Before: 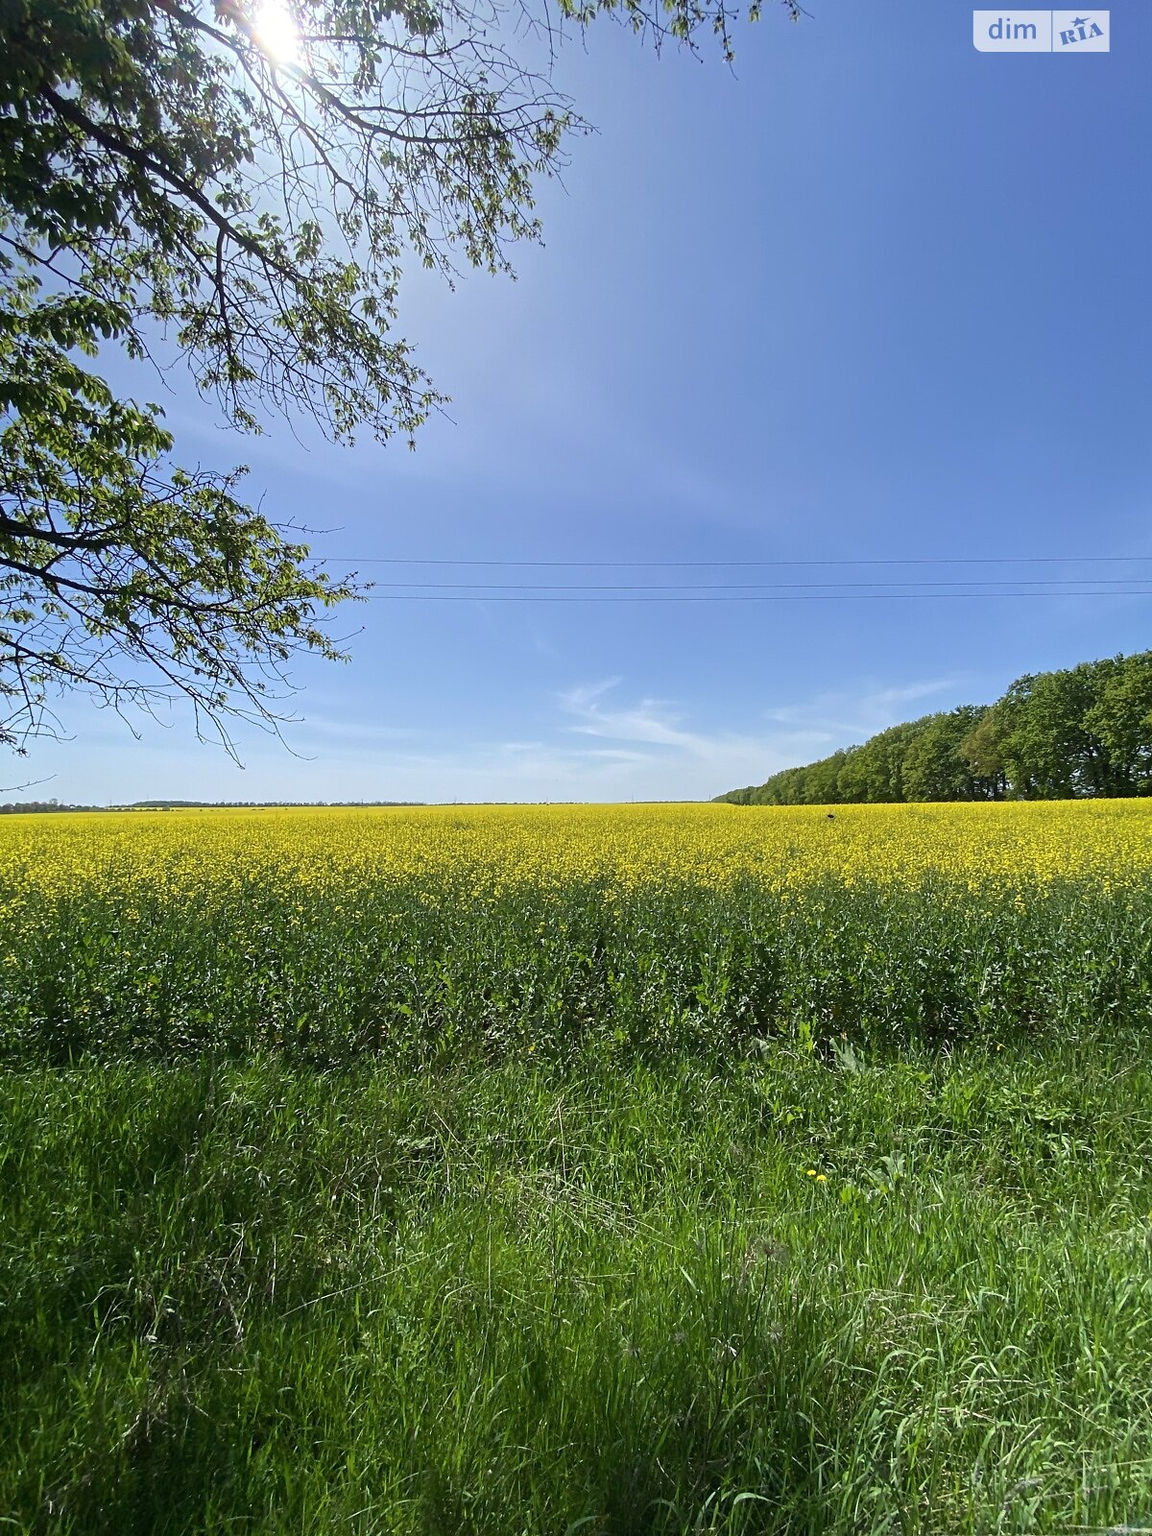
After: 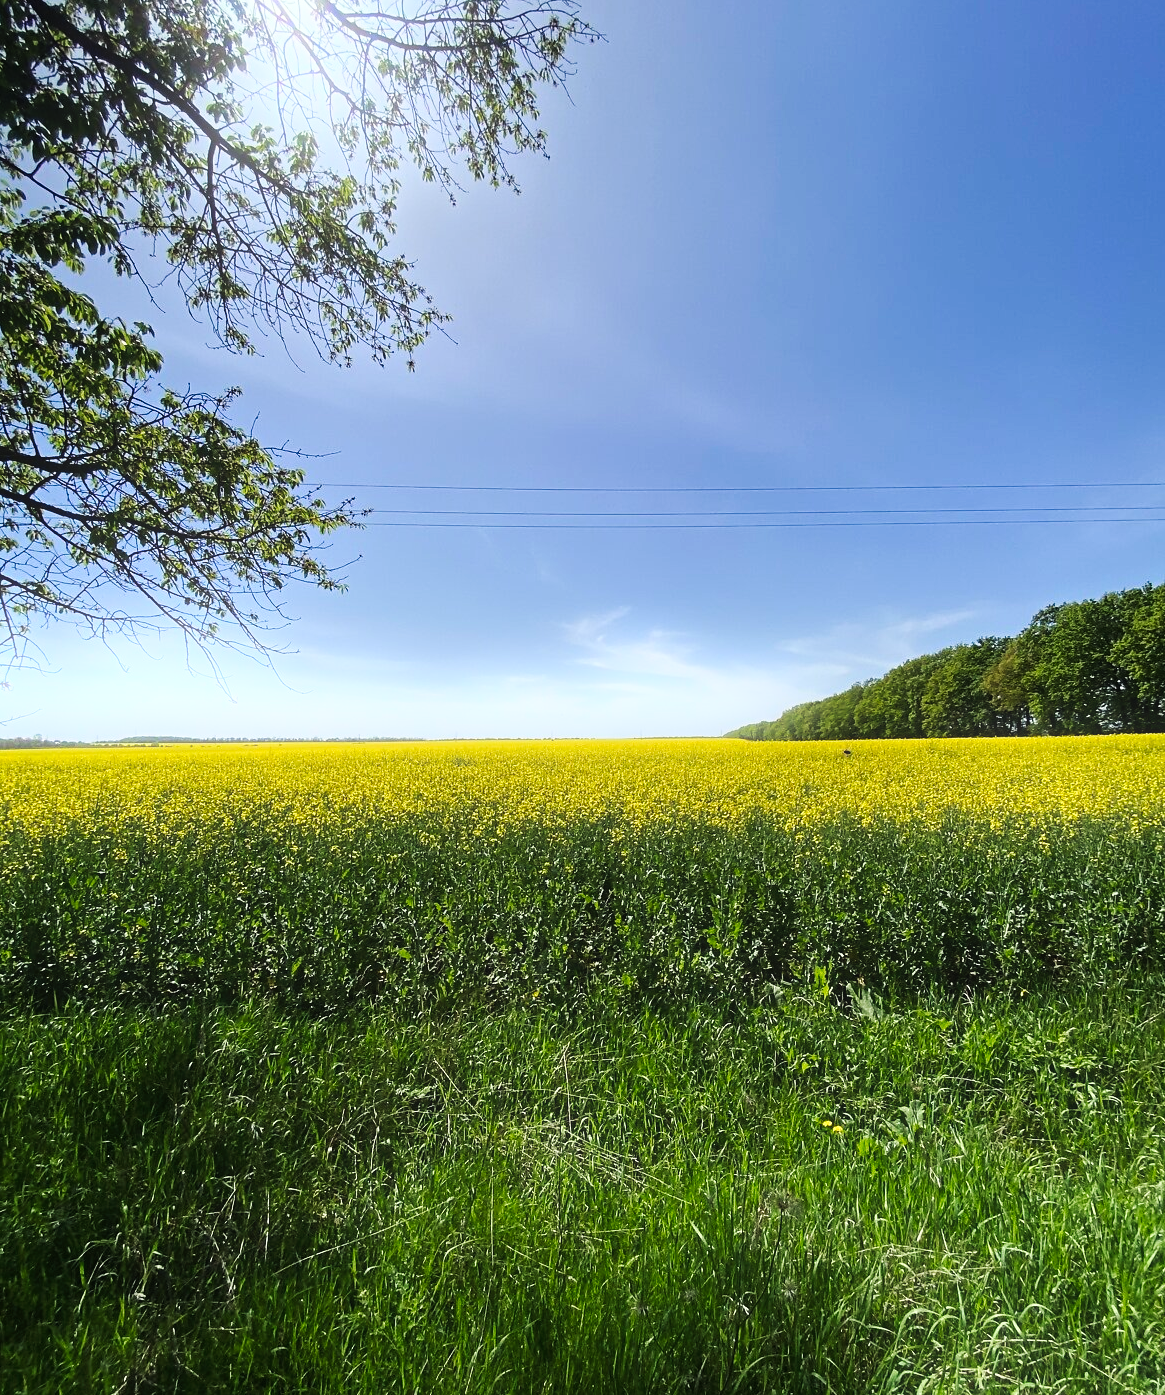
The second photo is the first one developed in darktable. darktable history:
white balance: red 1.009, blue 0.985
tone curve: curves: ch0 [(0, 0) (0.003, 0.009) (0.011, 0.013) (0.025, 0.019) (0.044, 0.029) (0.069, 0.04) (0.1, 0.053) (0.136, 0.08) (0.177, 0.114) (0.224, 0.151) (0.277, 0.207) (0.335, 0.267) (0.399, 0.35) (0.468, 0.442) (0.543, 0.545) (0.623, 0.656) (0.709, 0.752) (0.801, 0.843) (0.898, 0.932) (1, 1)], preserve colors none
bloom: size 5%, threshold 95%, strength 15%
crop: left 1.507%, top 6.147%, right 1.379%, bottom 6.637%
